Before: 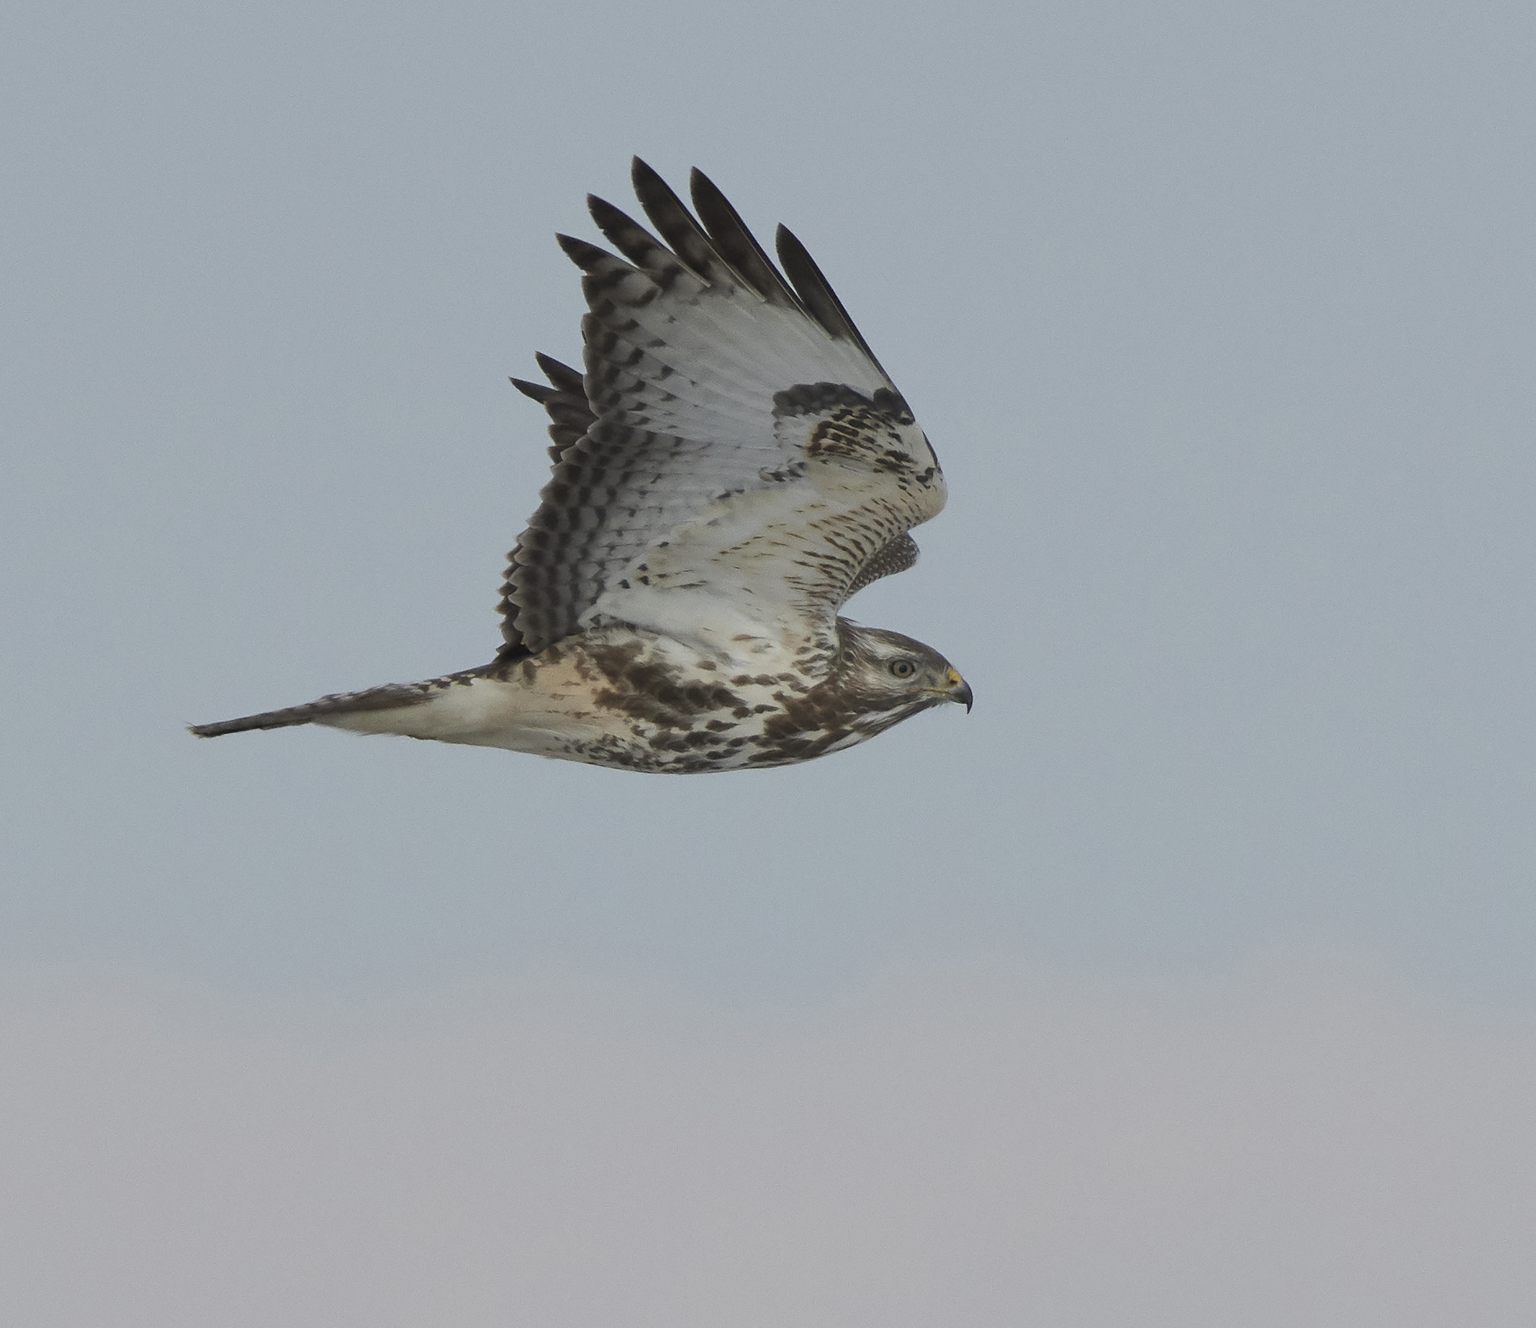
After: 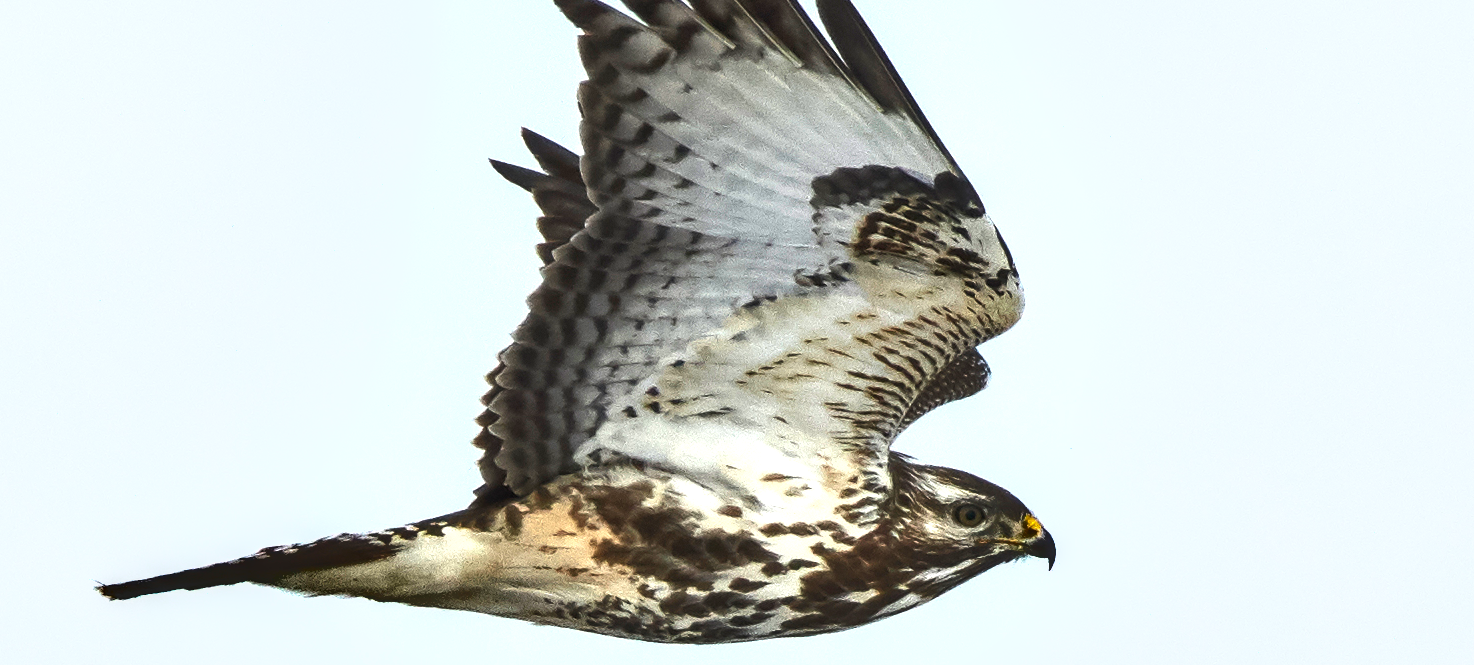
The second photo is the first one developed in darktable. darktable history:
shadows and highlights: shadows 43.85, white point adjustment -1.35, soften with gaussian
color balance rgb: linear chroma grading › global chroma 15.646%, perceptual saturation grading › global saturation 9.746%, perceptual brilliance grading › global brilliance 29.854%
local contrast: on, module defaults
crop: left 7.124%, top 18.62%, right 14.301%, bottom 40.393%
tone equalizer: -8 EV -0.73 EV, -7 EV -0.67 EV, -6 EV -0.594 EV, -5 EV -0.374 EV, -3 EV 0.382 EV, -2 EV 0.6 EV, -1 EV 0.686 EV, +0 EV 0.778 EV, edges refinement/feathering 500, mask exposure compensation -1.57 EV, preserve details no
